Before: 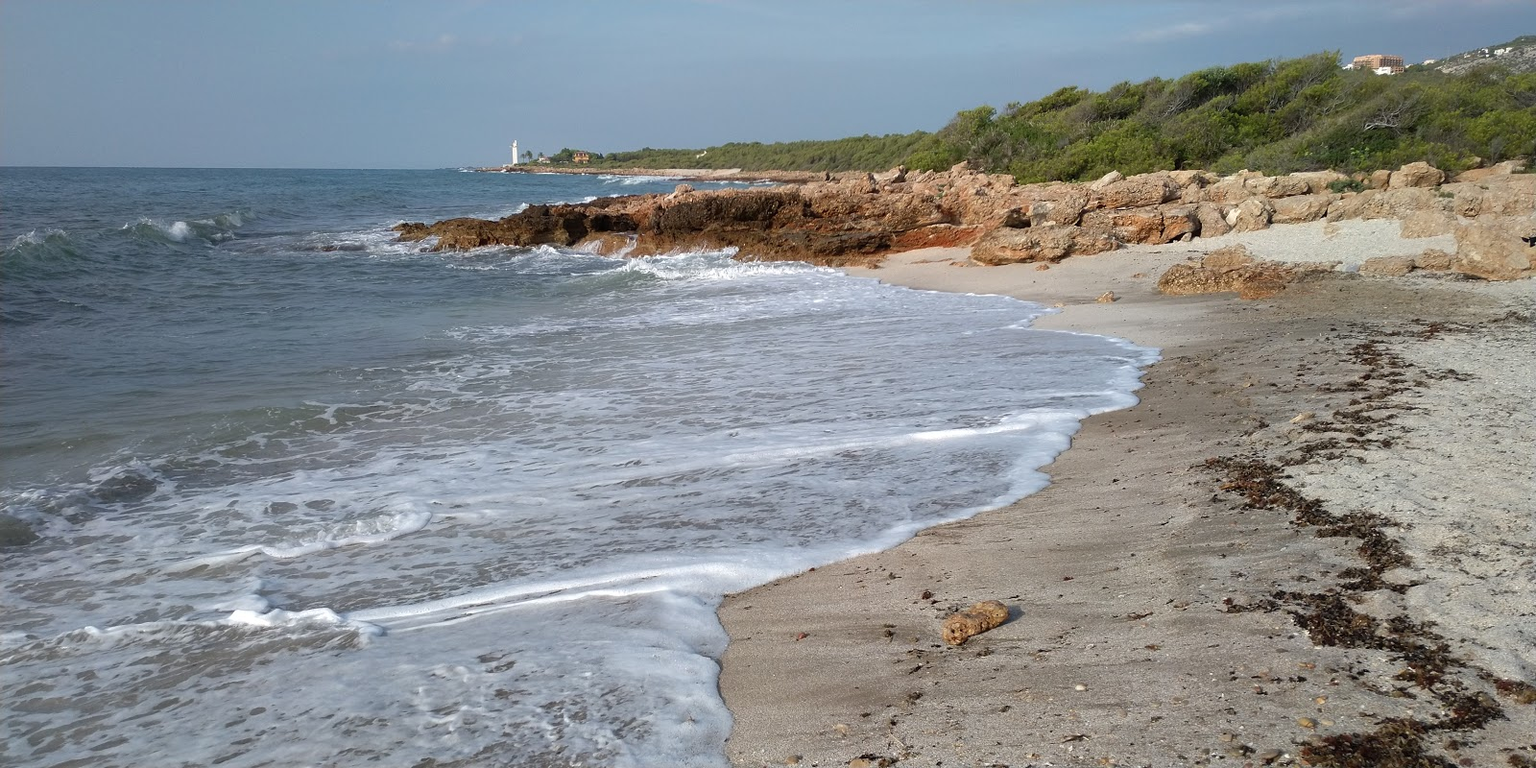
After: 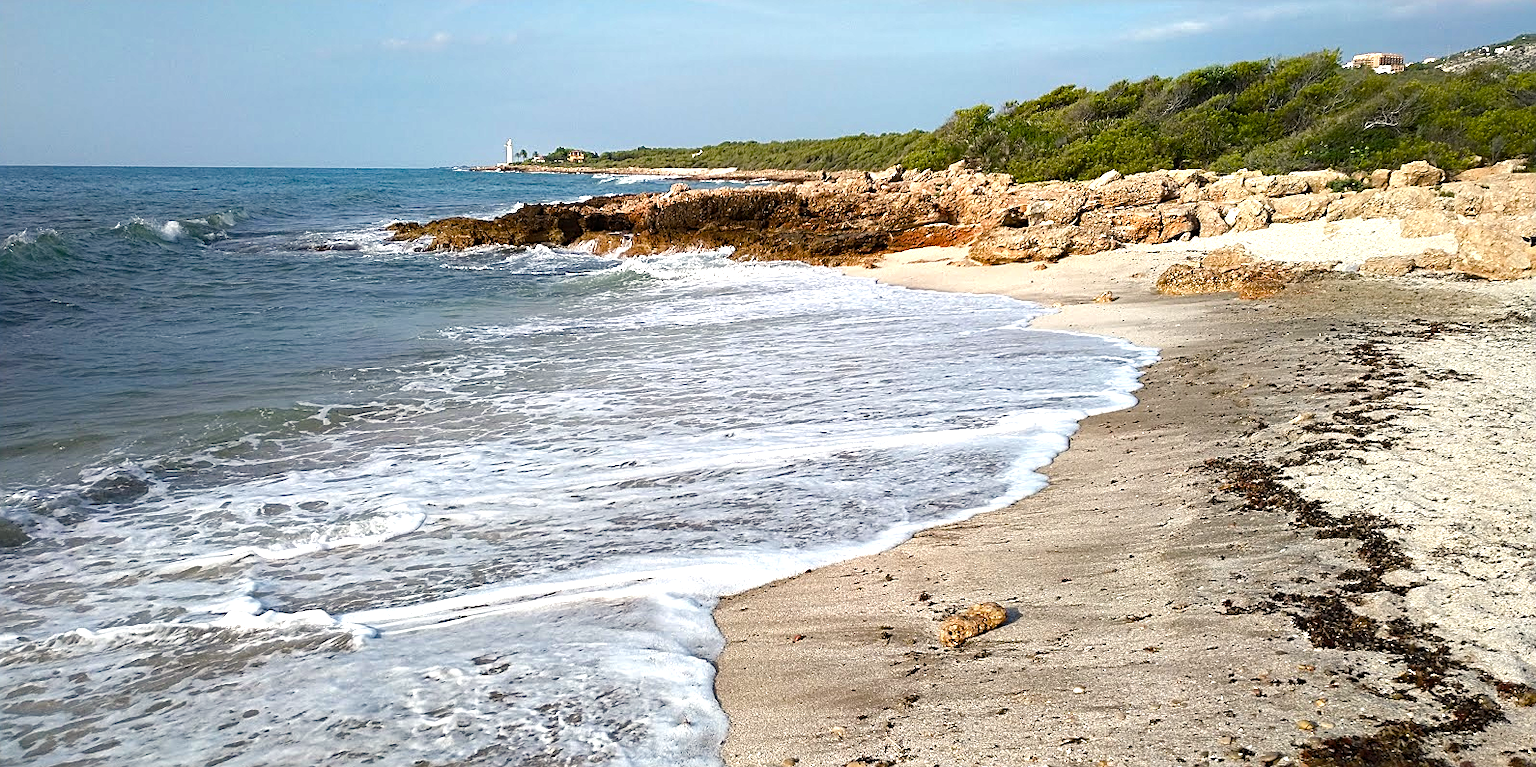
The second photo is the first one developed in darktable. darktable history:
shadows and highlights: shadows 37.41, highlights -28, soften with gaussian
color zones: curves: ch0 [(0, 0.5) (0.143, 0.52) (0.286, 0.5) (0.429, 0.5) (0.571, 0.5) (0.714, 0.5) (0.857, 0.5) (1, 0.5)]; ch1 [(0, 0.489) (0.155, 0.45) (0.286, 0.466) (0.429, 0.5) (0.571, 0.5) (0.714, 0.5) (0.857, 0.5) (1, 0.489)]
tone equalizer: -8 EV 0.001 EV, -7 EV -0.002 EV, -6 EV 0.005 EV, -5 EV -0.035 EV, -4 EV -0.153 EV, -3 EV -0.173 EV, -2 EV 0.263 EV, -1 EV 0.708 EV, +0 EV 0.477 EV
sharpen: on, module defaults
exposure: compensate highlight preservation false
crop and rotate: left 0.621%, top 0.271%, bottom 0.388%
color balance rgb: highlights gain › chroma 2.224%, highlights gain › hue 75.23°, perceptual saturation grading › global saturation 0.883%, perceptual saturation grading › mid-tones 6.133%, perceptual saturation grading › shadows 71.456%, perceptual brilliance grading › highlights 7.685%, perceptual brilliance grading › mid-tones 3.681%, perceptual brilliance grading › shadows 2.329%
haze removal: compatibility mode true, adaptive false
